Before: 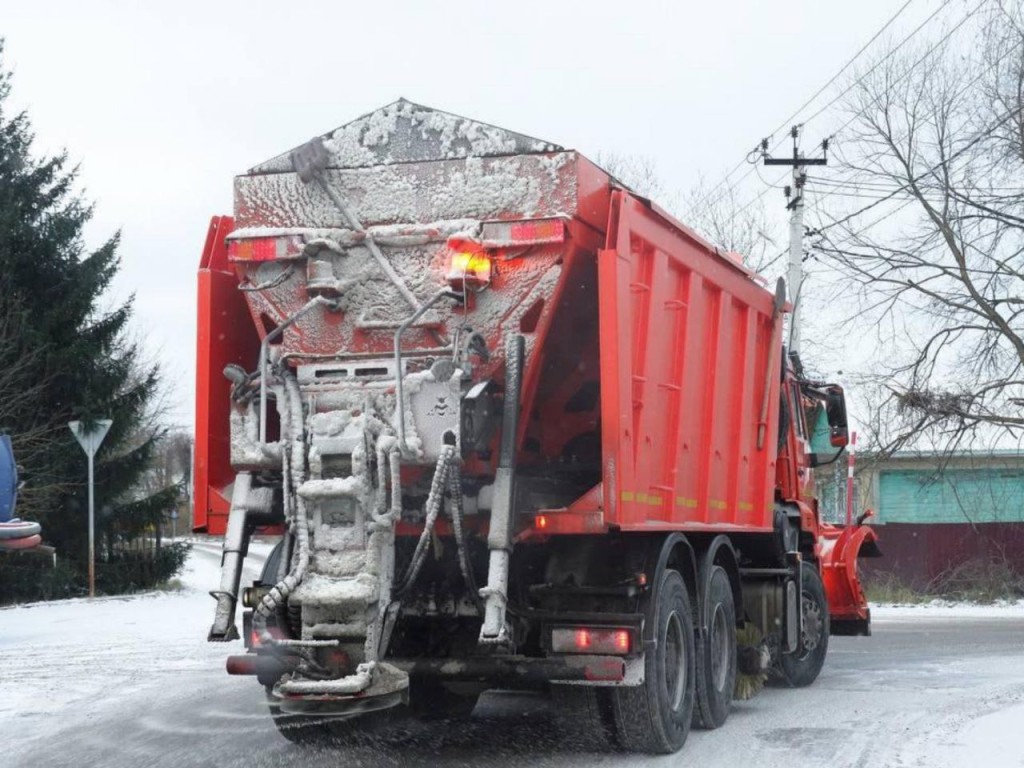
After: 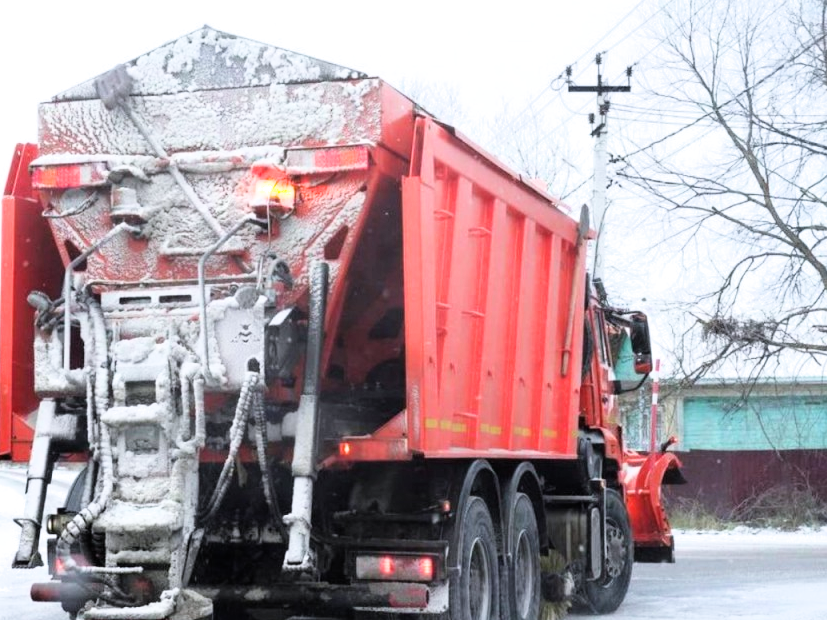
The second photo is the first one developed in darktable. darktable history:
exposure: black level correction 0, exposure 0.7 EV, compensate exposure bias true, compensate highlight preservation false
white balance: red 0.983, blue 1.036
crop: left 19.159%, top 9.58%, bottom 9.58%
filmic rgb: black relative exposure -8.07 EV, white relative exposure 3 EV, hardness 5.35, contrast 1.25
